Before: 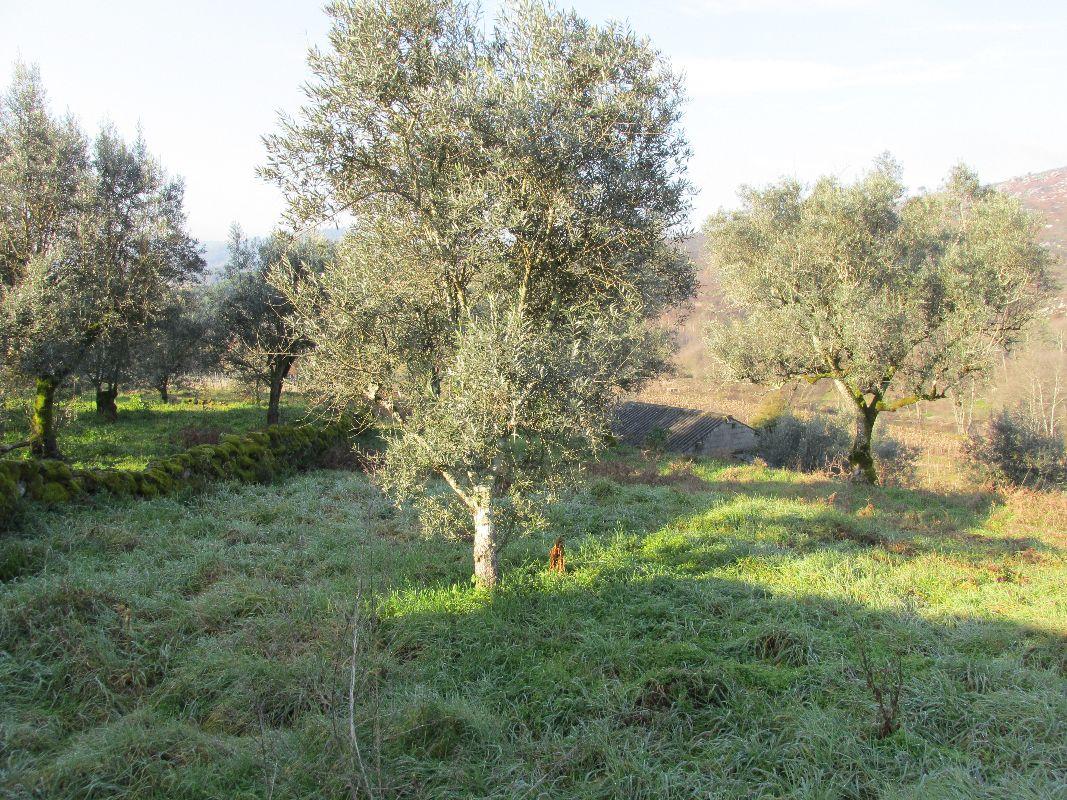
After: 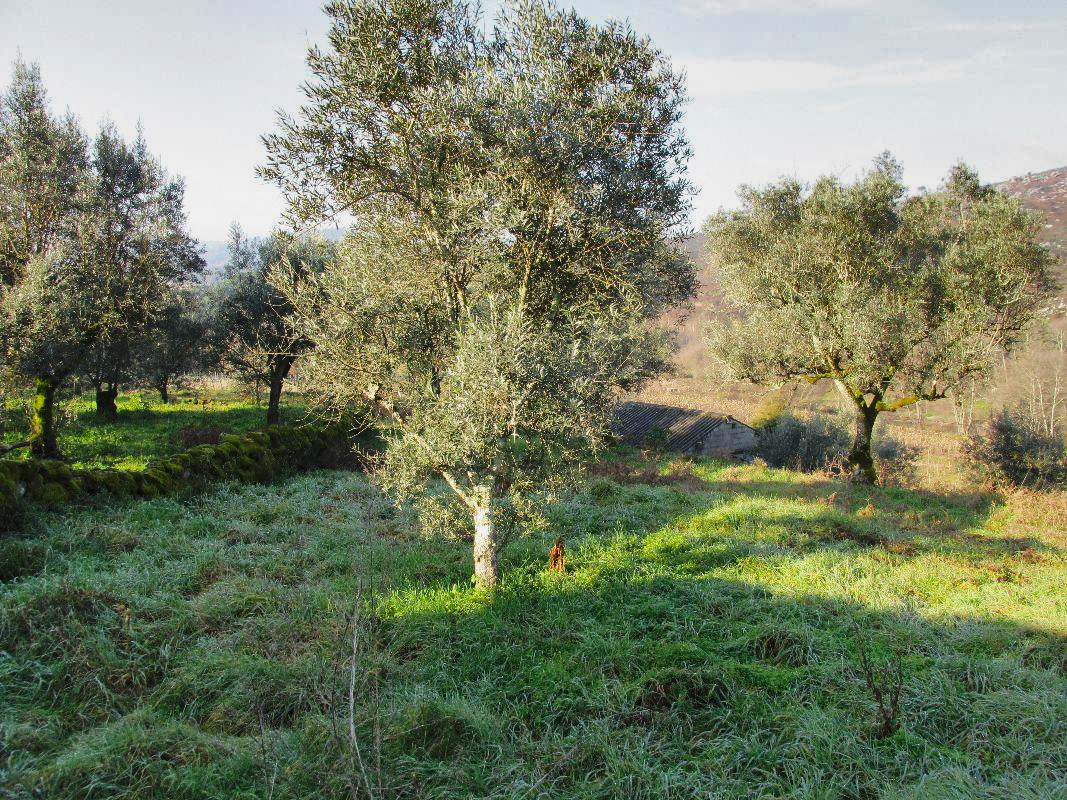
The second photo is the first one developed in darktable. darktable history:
base curve: curves: ch0 [(0, 0) (0.073, 0.04) (0.157, 0.139) (0.492, 0.492) (0.758, 0.758) (1, 1)], preserve colors none
shadows and highlights: white point adjustment -3.64, highlights -63.34, highlights color adjustment 42%, soften with gaussian
